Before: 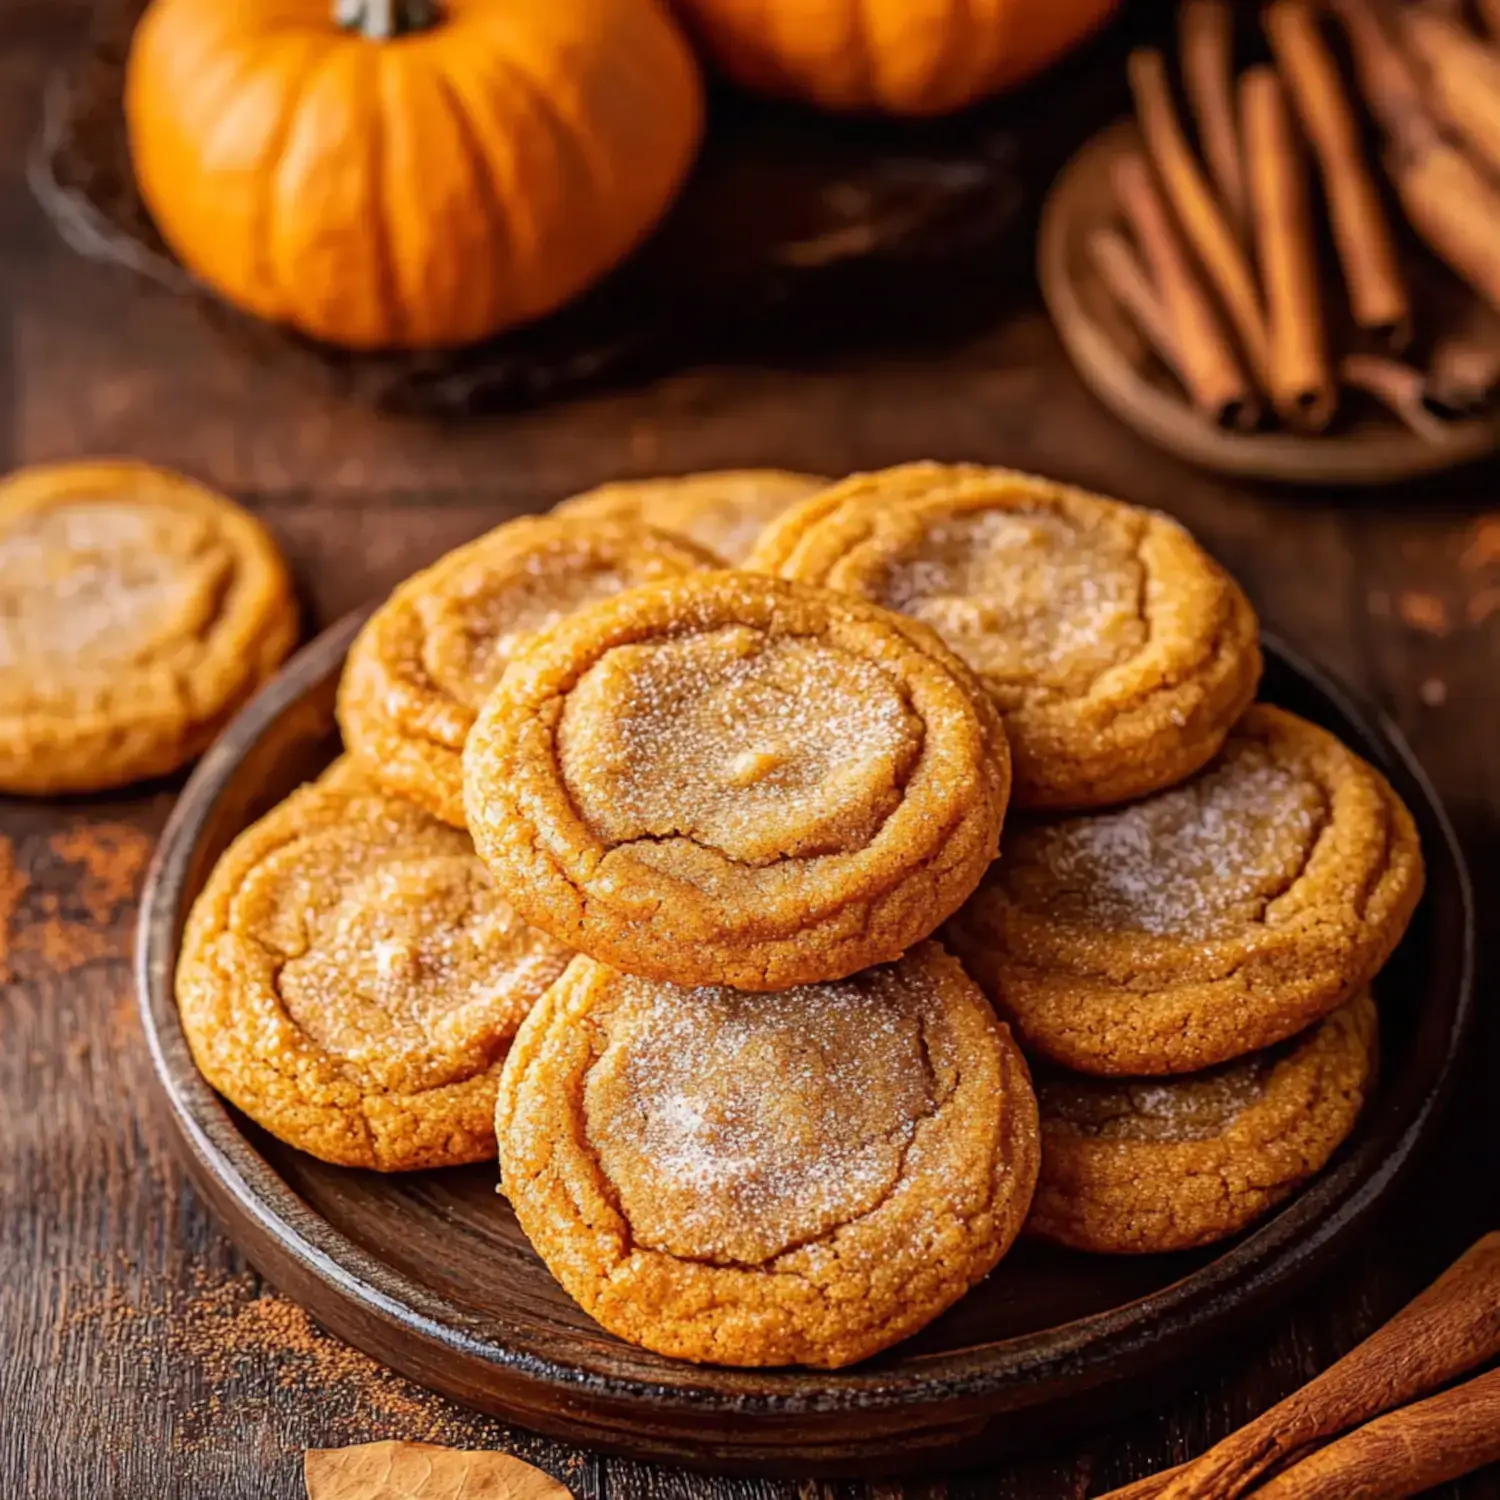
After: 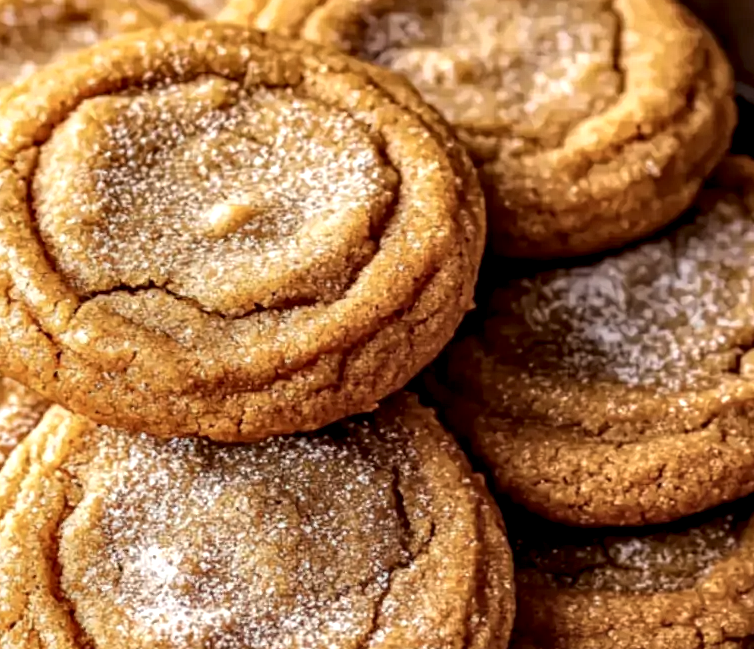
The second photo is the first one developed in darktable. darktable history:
contrast brightness saturation: saturation -0.17
local contrast: highlights 65%, shadows 54%, detail 169%, midtone range 0.514
crop: left 35.03%, top 36.625%, right 14.663%, bottom 20.057%
